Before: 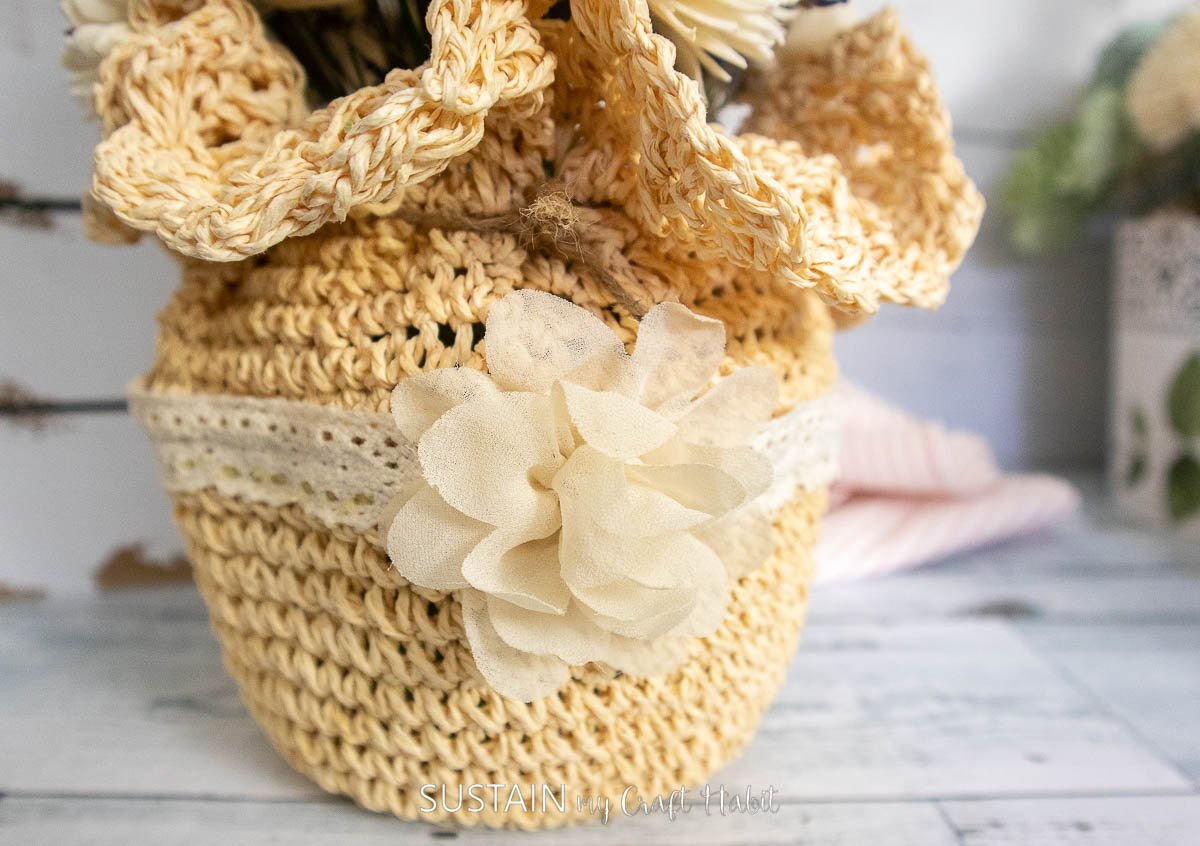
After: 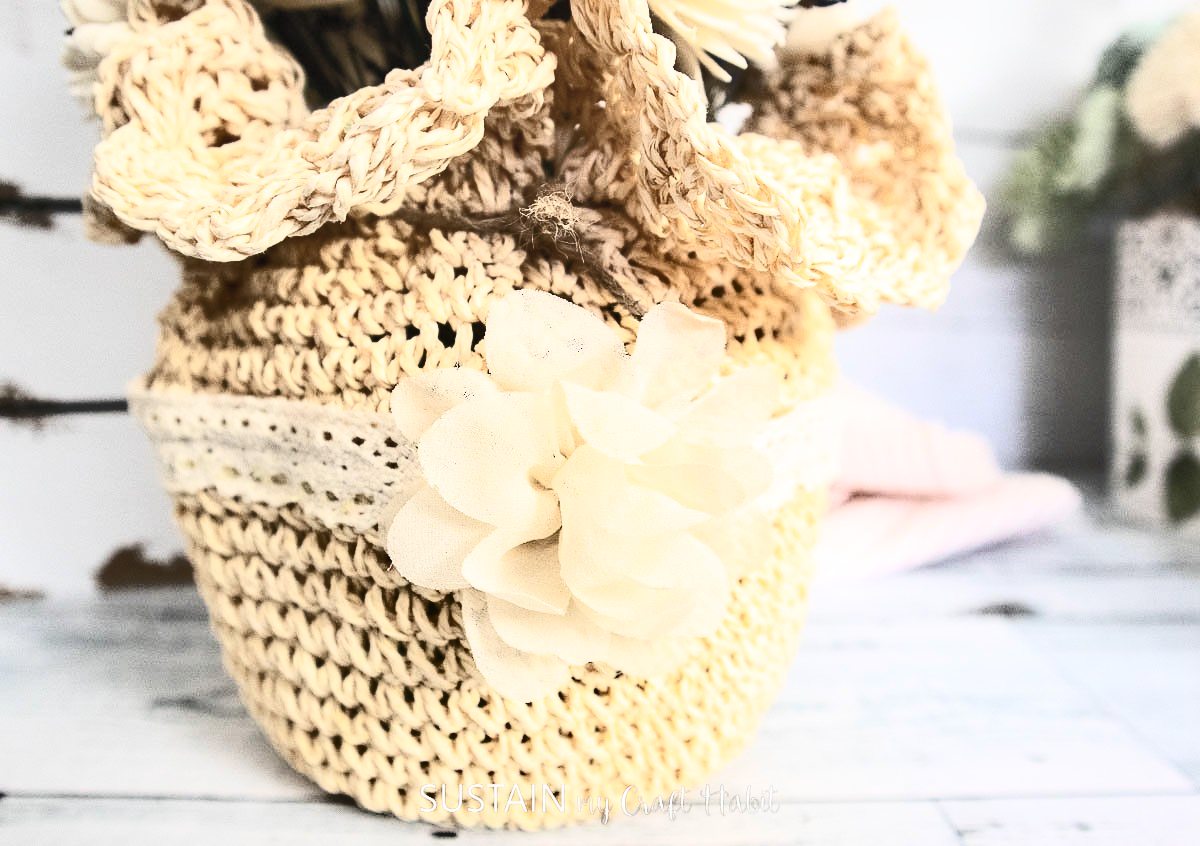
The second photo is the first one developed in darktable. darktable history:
shadows and highlights: low approximation 0.01, soften with gaussian
contrast brightness saturation: contrast 0.563, brightness 0.575, saturation -0.347
